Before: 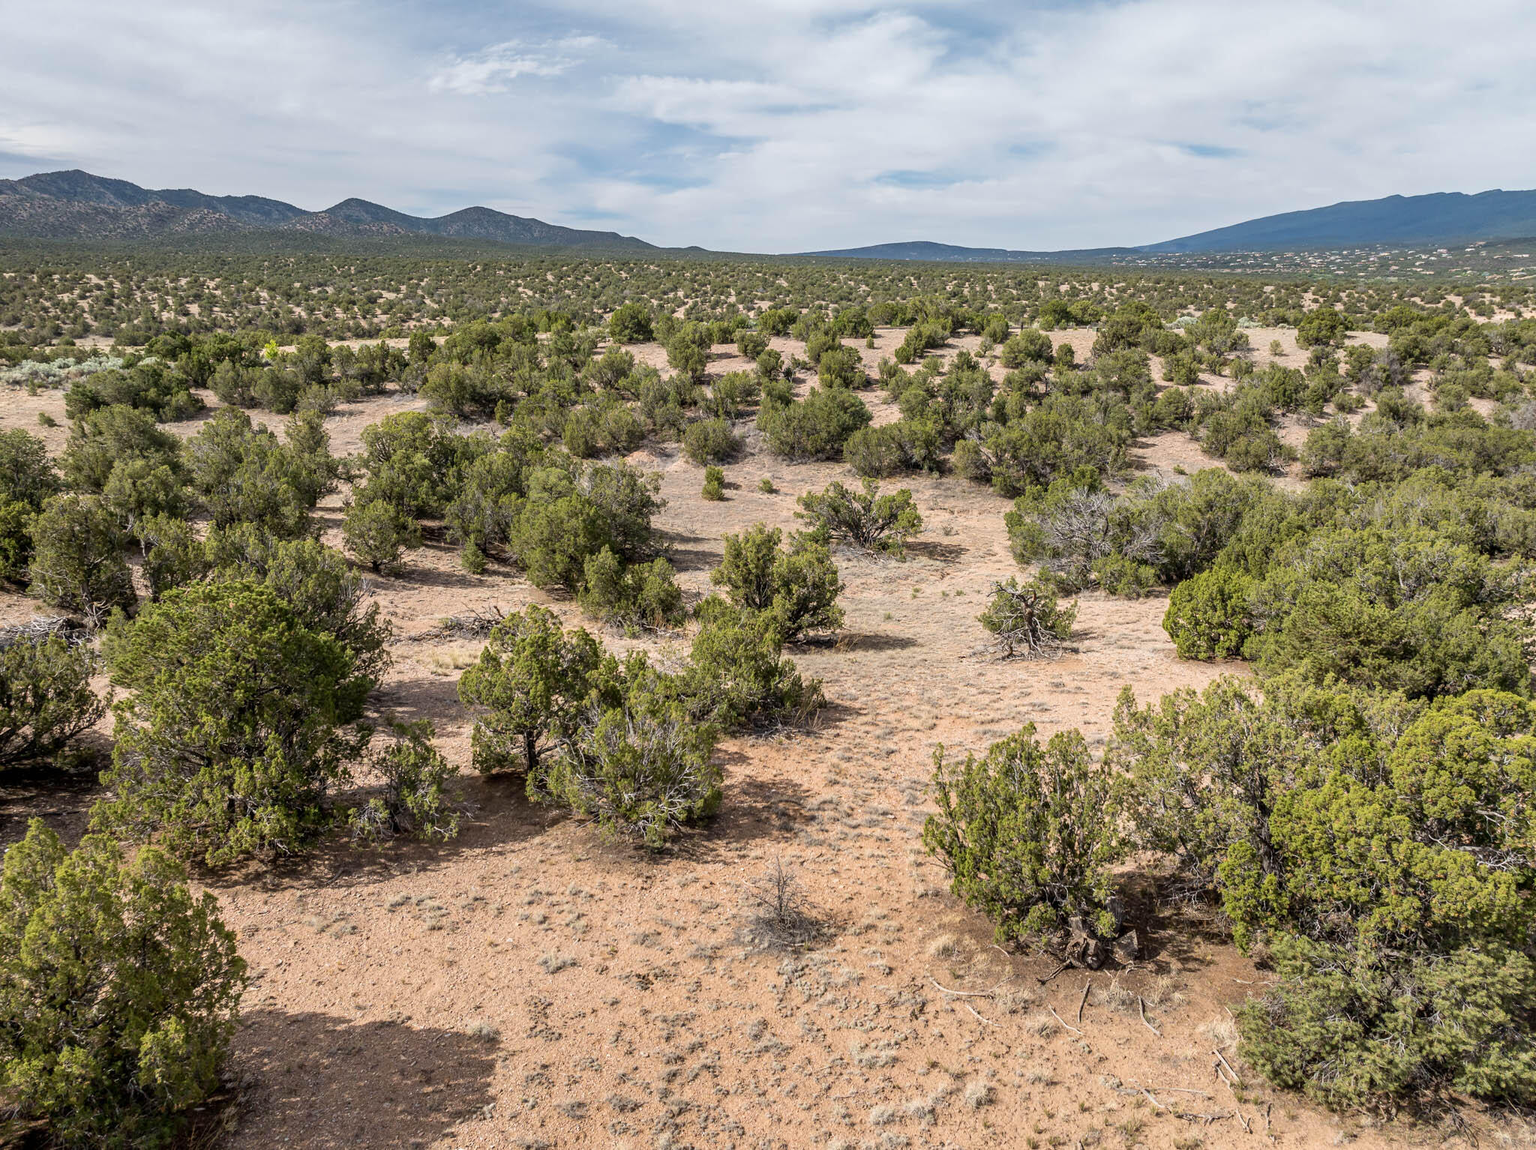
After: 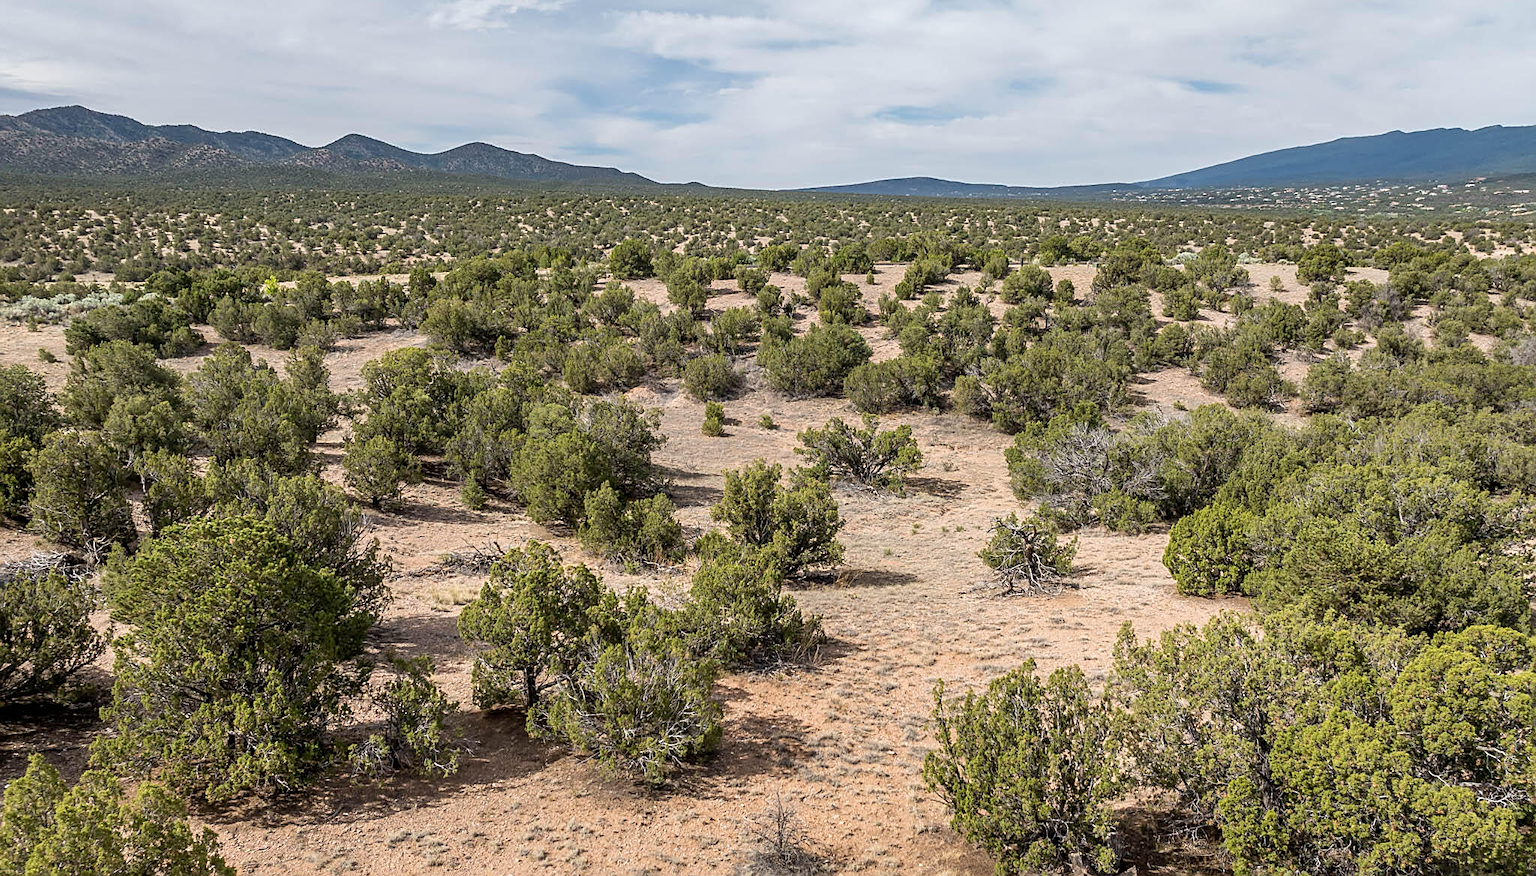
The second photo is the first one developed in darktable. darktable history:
sharpen: on, module defaults
crop: top 5.659%, bottom 18.155%
